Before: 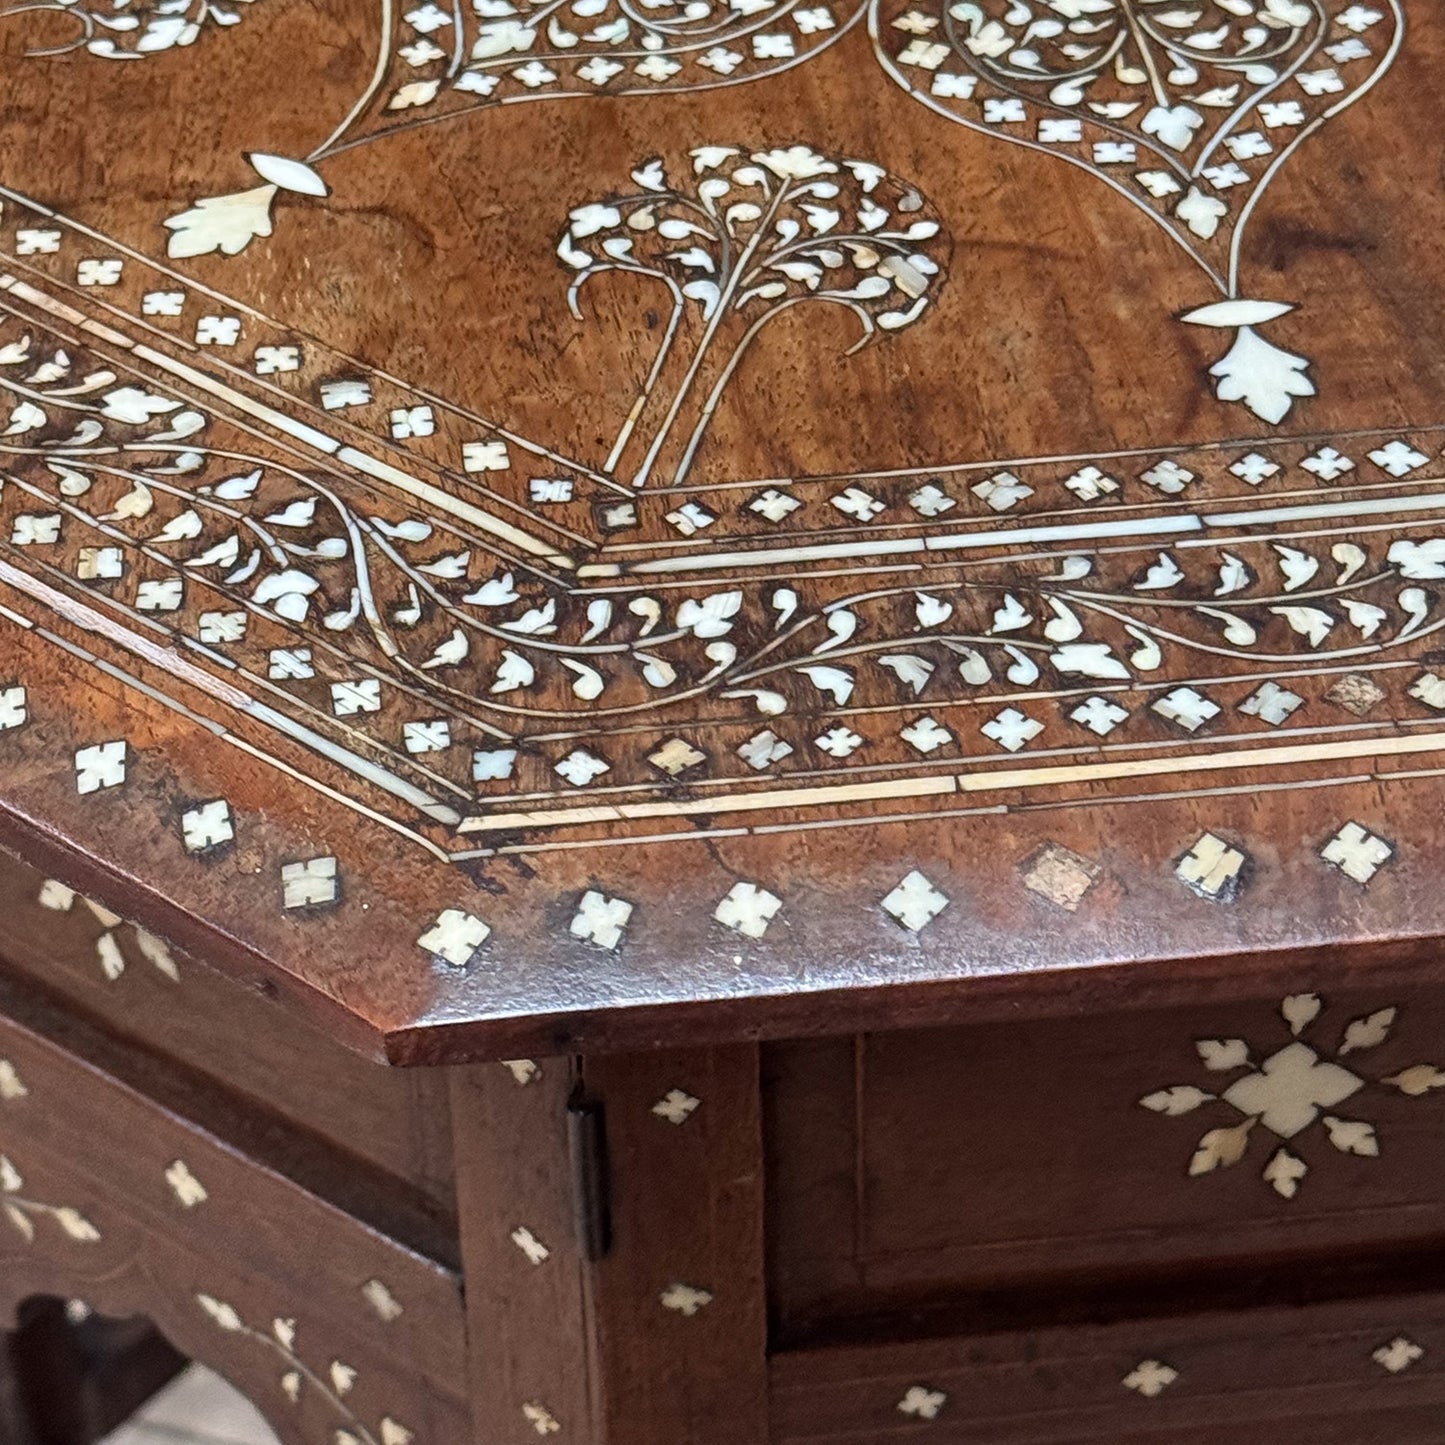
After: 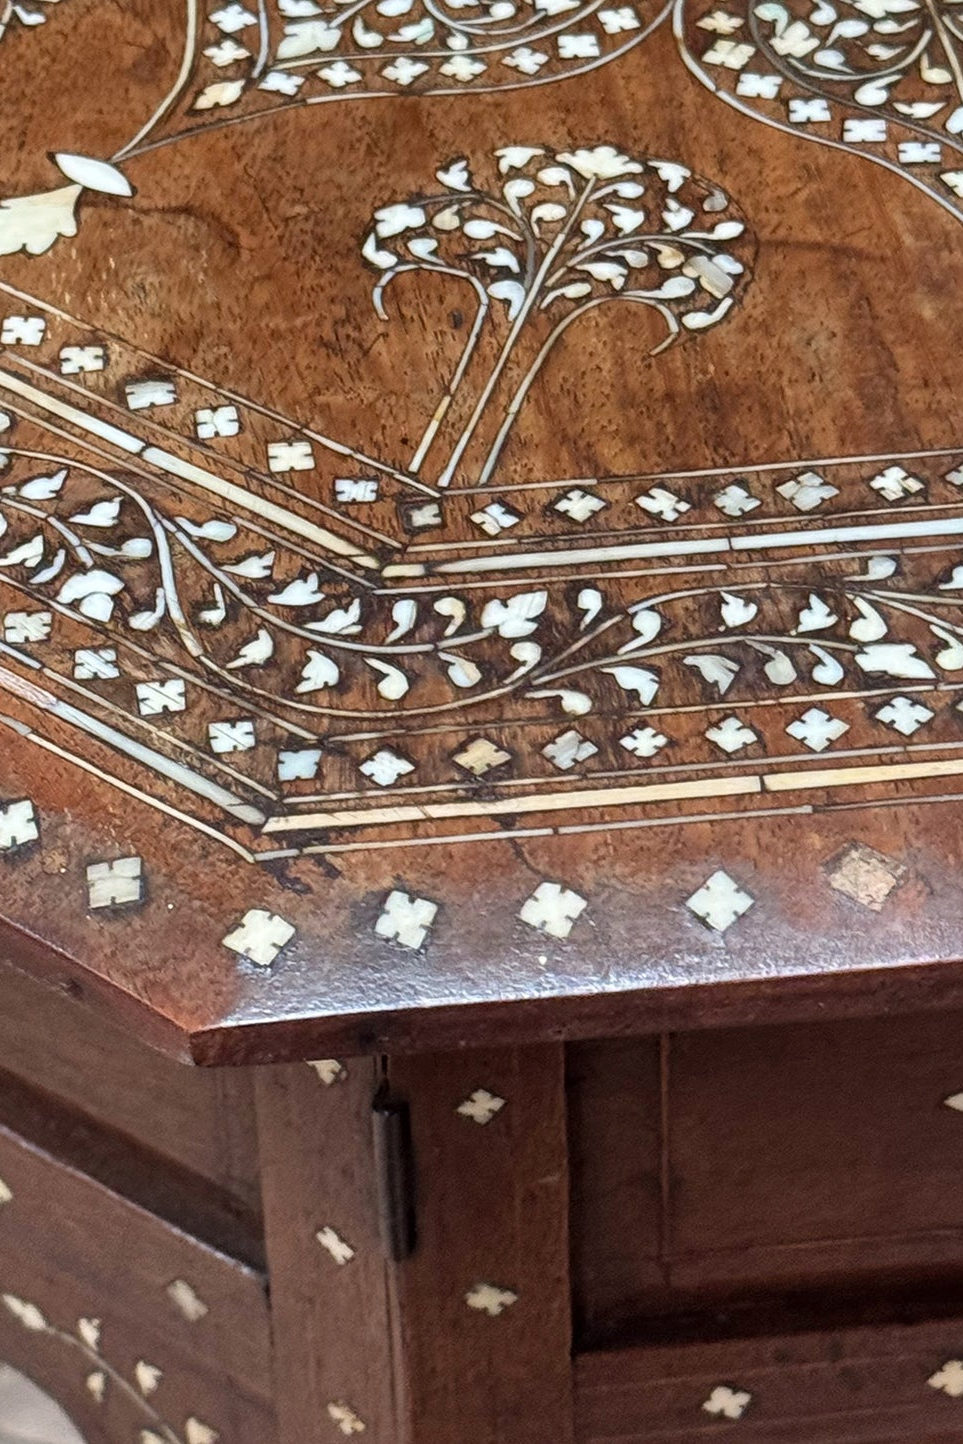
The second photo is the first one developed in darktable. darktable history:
shadows and highlights: radius 264.75, soften with gaussian
crop and rotate: left 13.537%, right 19.796%
